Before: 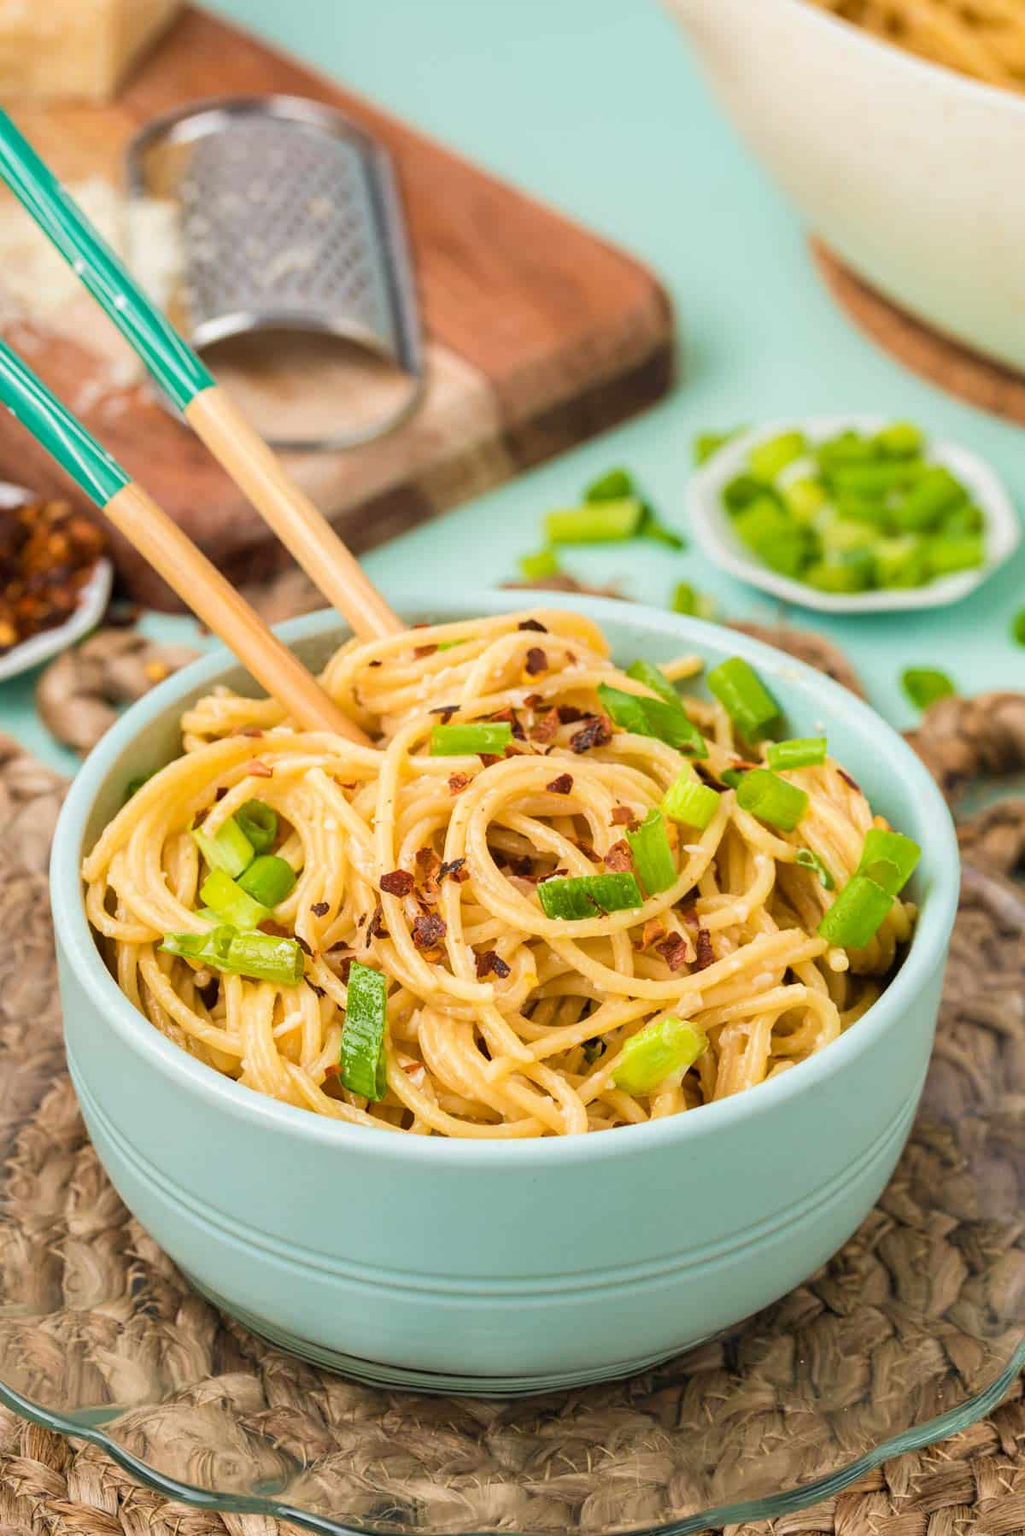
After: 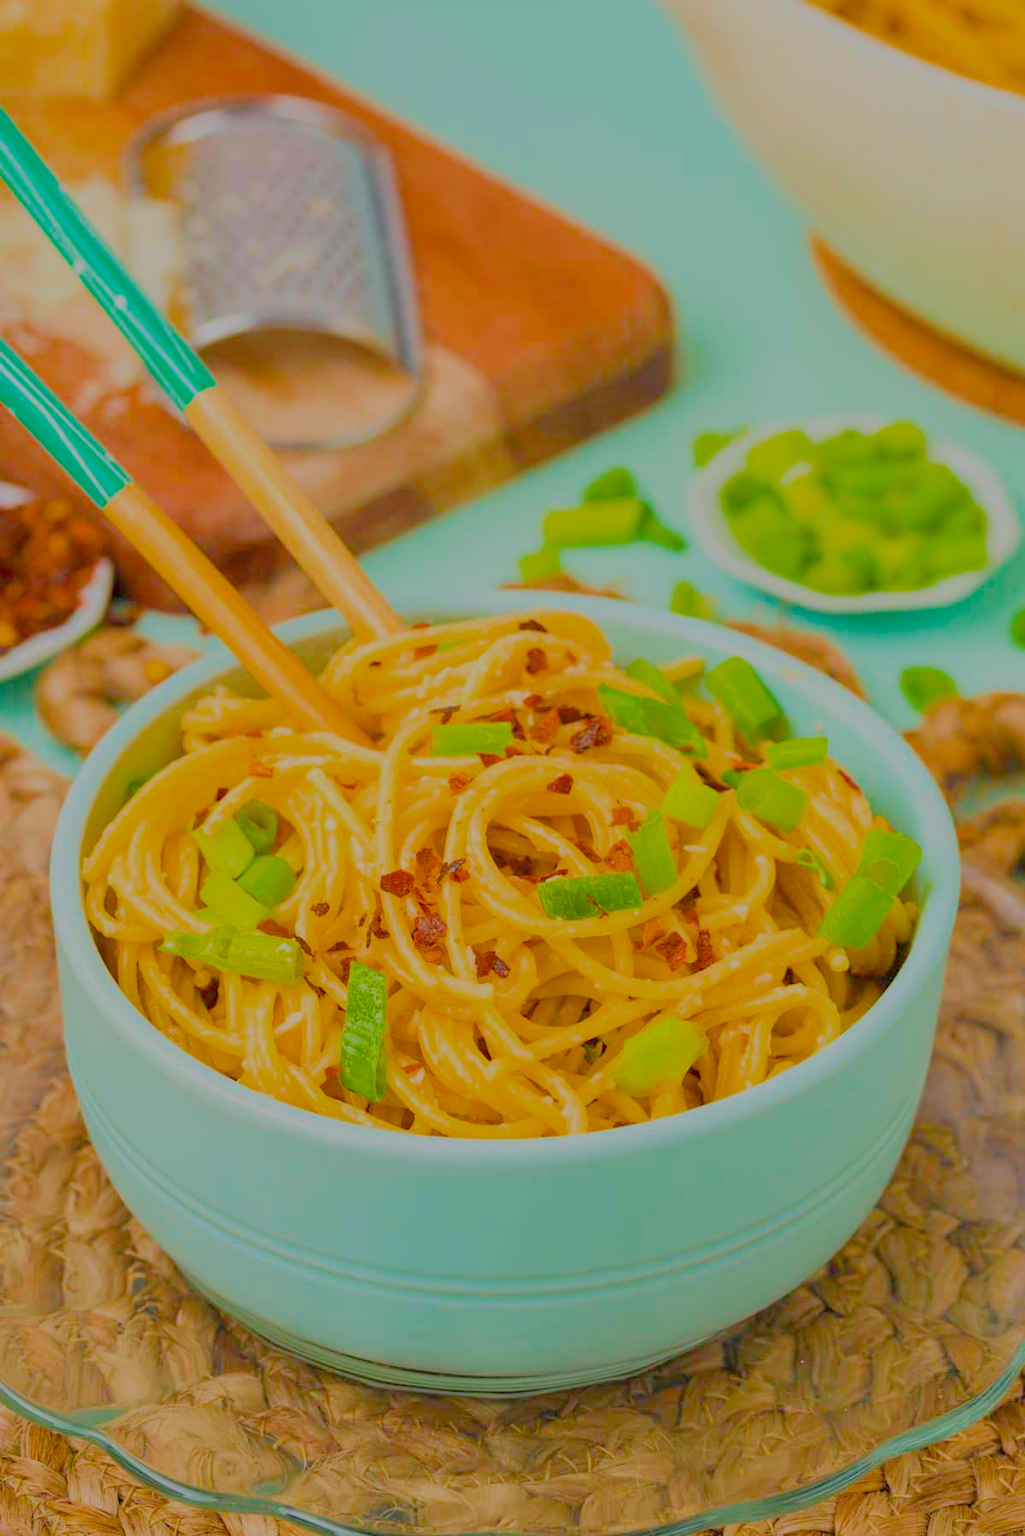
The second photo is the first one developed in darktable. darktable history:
color balance rgb: linear chroma grading › shadows -8.186%, linear chroma grading › global chroma 9.659%, perceptual saturation grading › global saturation 29.48%, global vibrance 25.267%
filmic rgb: black relative exposure -15.97 EV, white relative exposure 7.95 EV, hardness 4.18, latitude 50.08%, contrast 0.516, color science v4 (2020), iterations of high-quality reconstruction 0
levels: levels [0, 0.478, 1]
